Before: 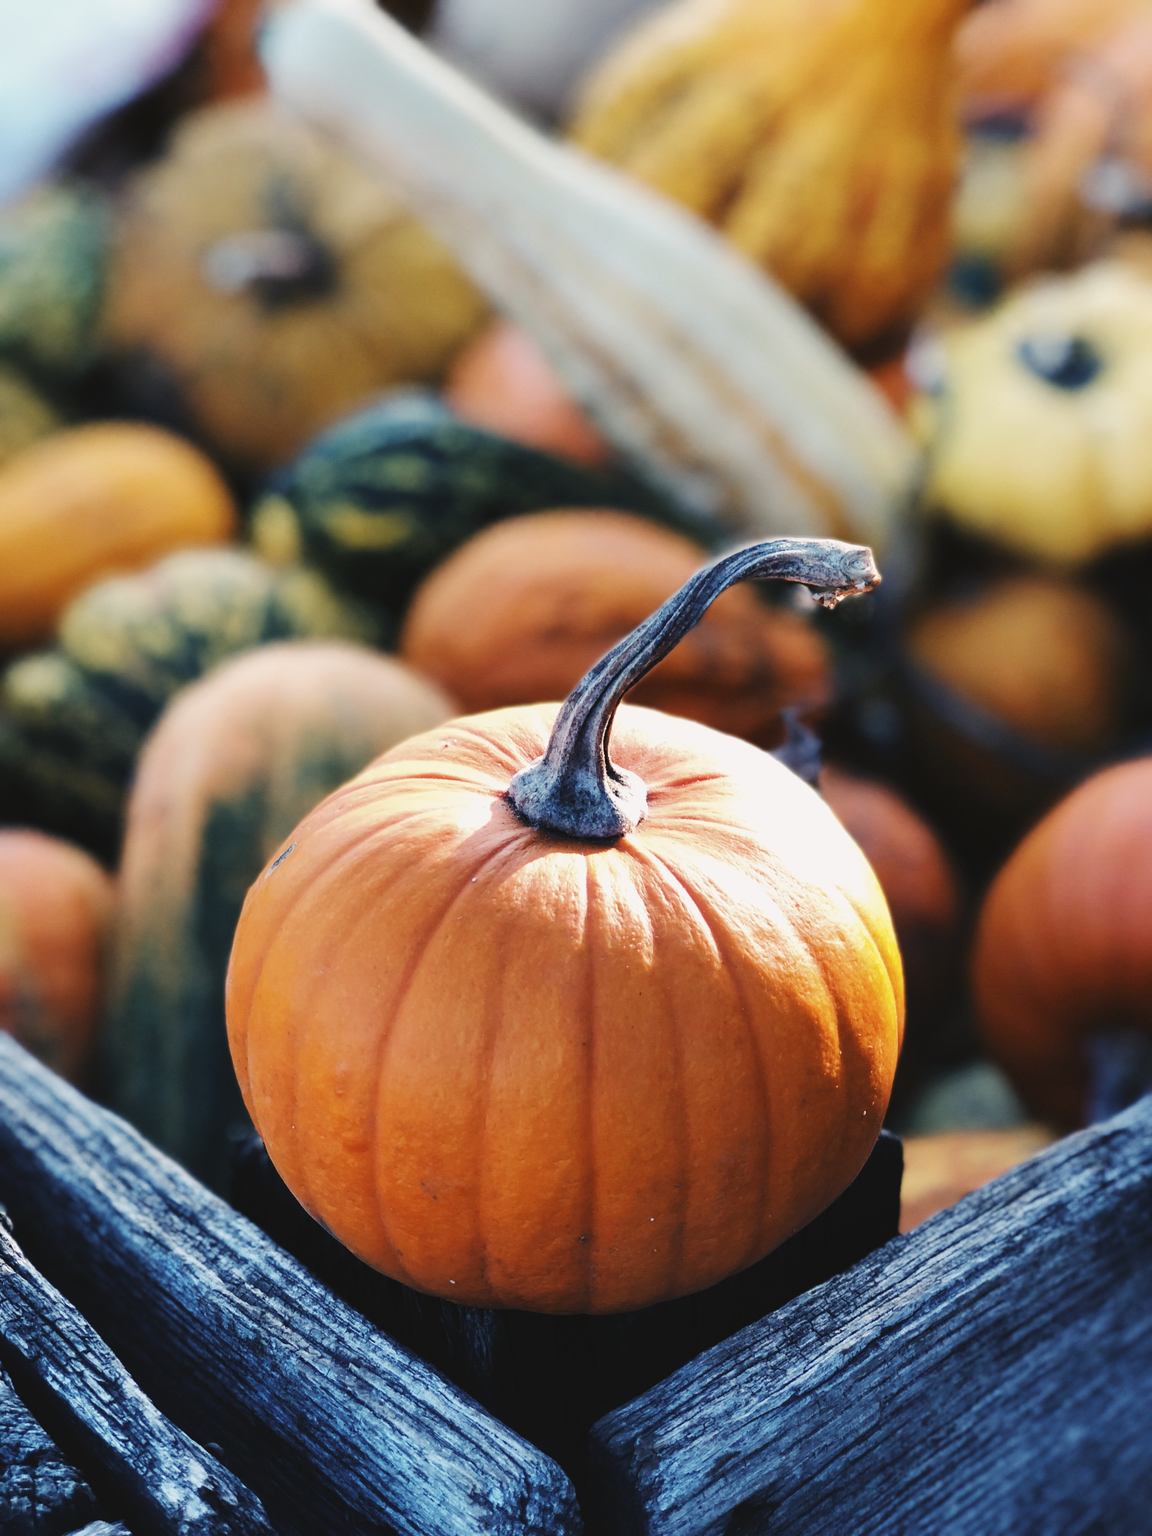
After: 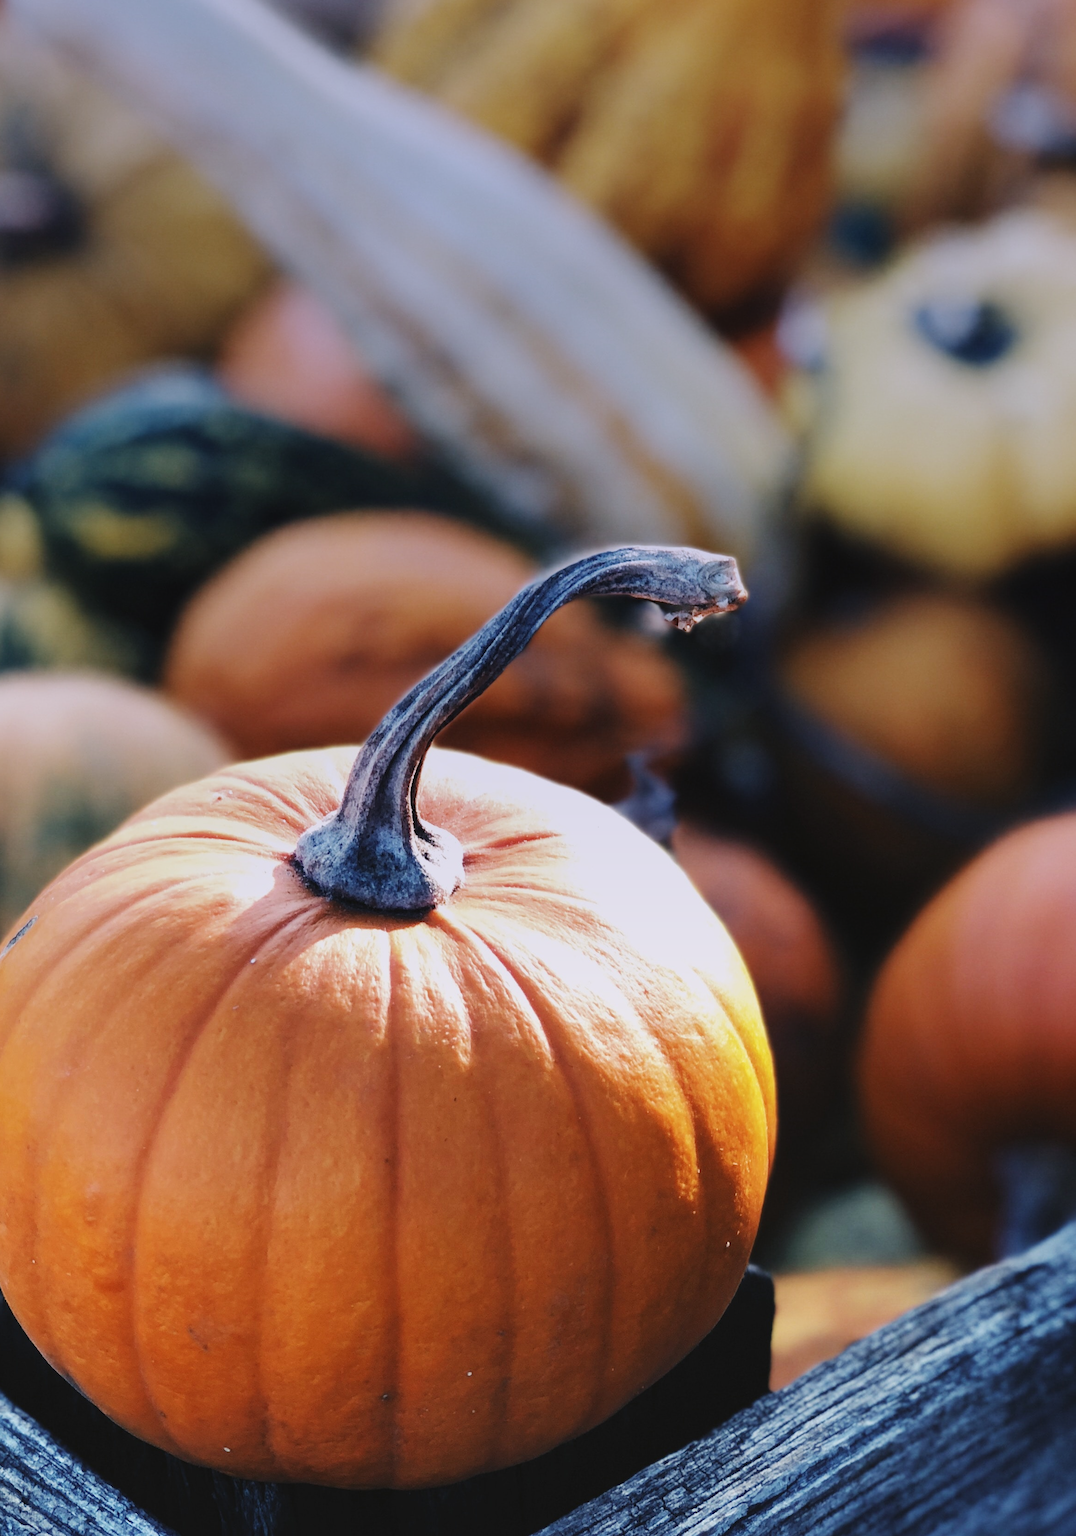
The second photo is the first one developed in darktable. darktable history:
crop: left 23.095%, top 5.827%, bottom 11.854%
graduated density: hue 238.83°, saturation 50%
tone equalizer: on, module defaults
